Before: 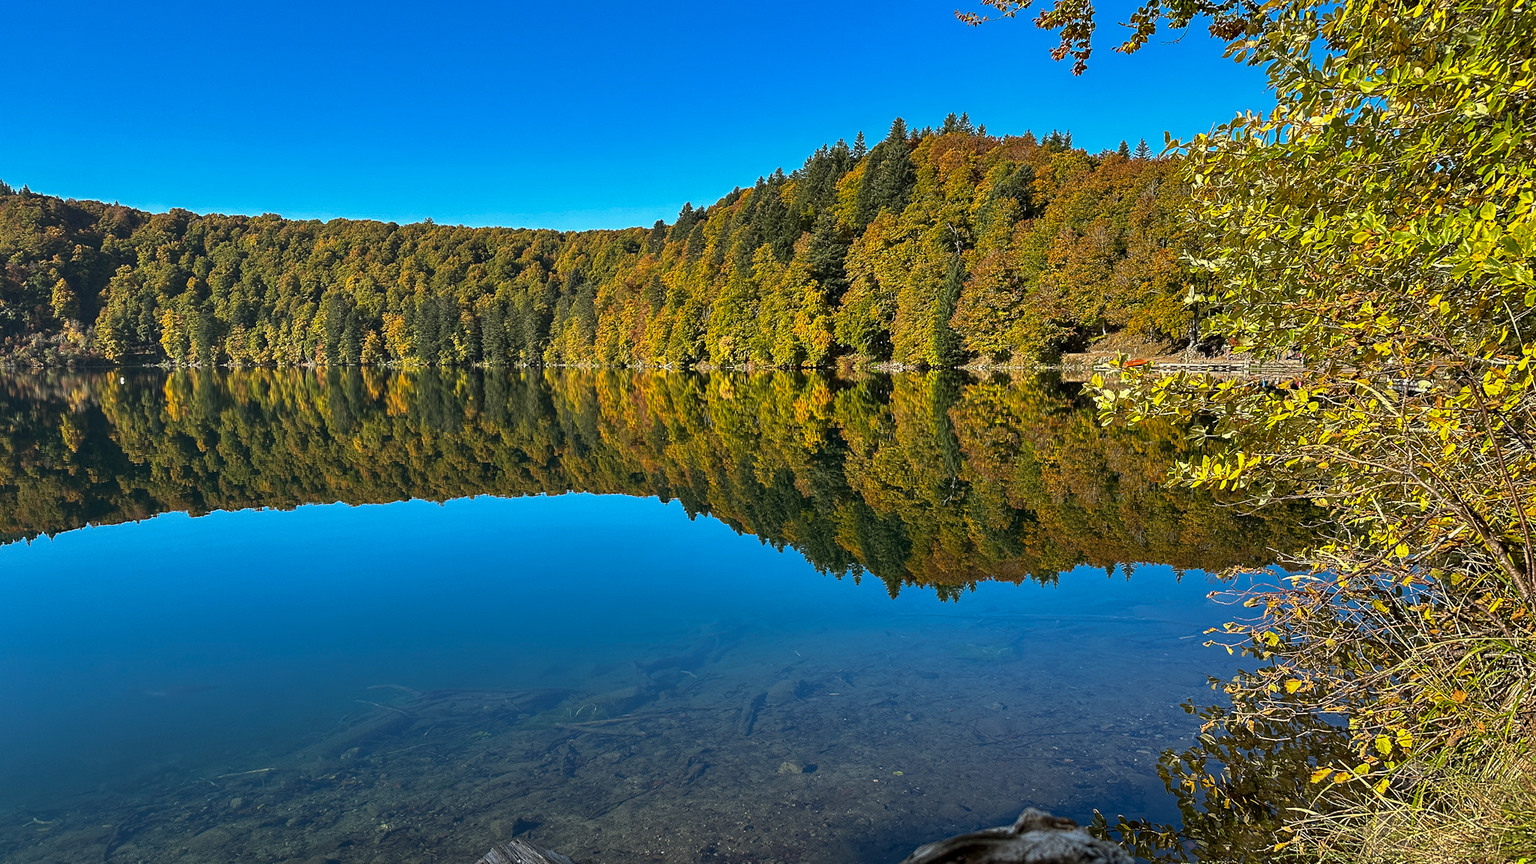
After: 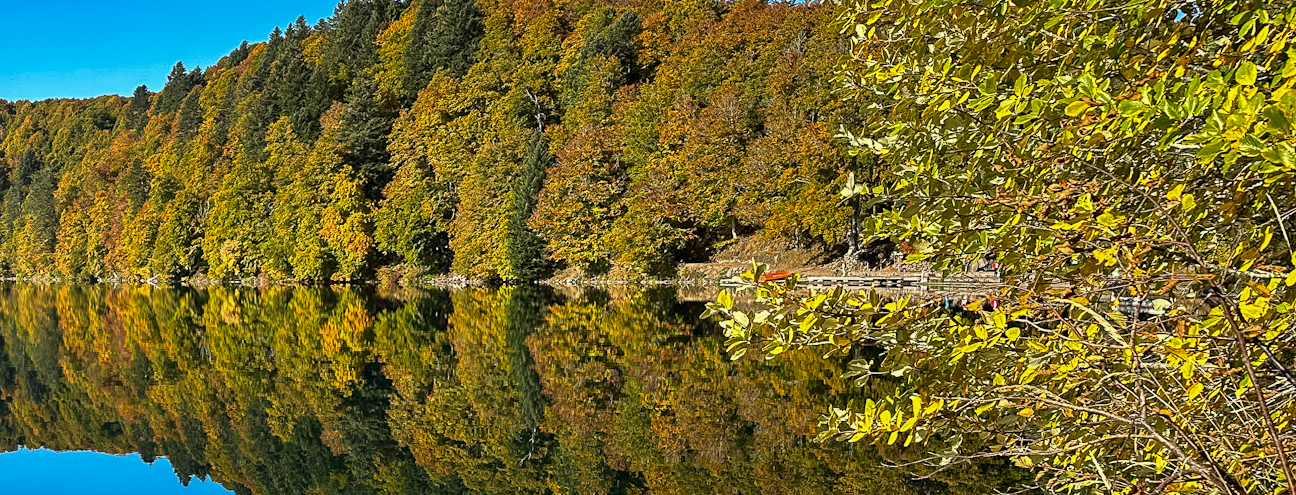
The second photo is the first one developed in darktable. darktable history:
crop: left 36.061%, top 18.124%, right 0.615%, bottom 38.901%
